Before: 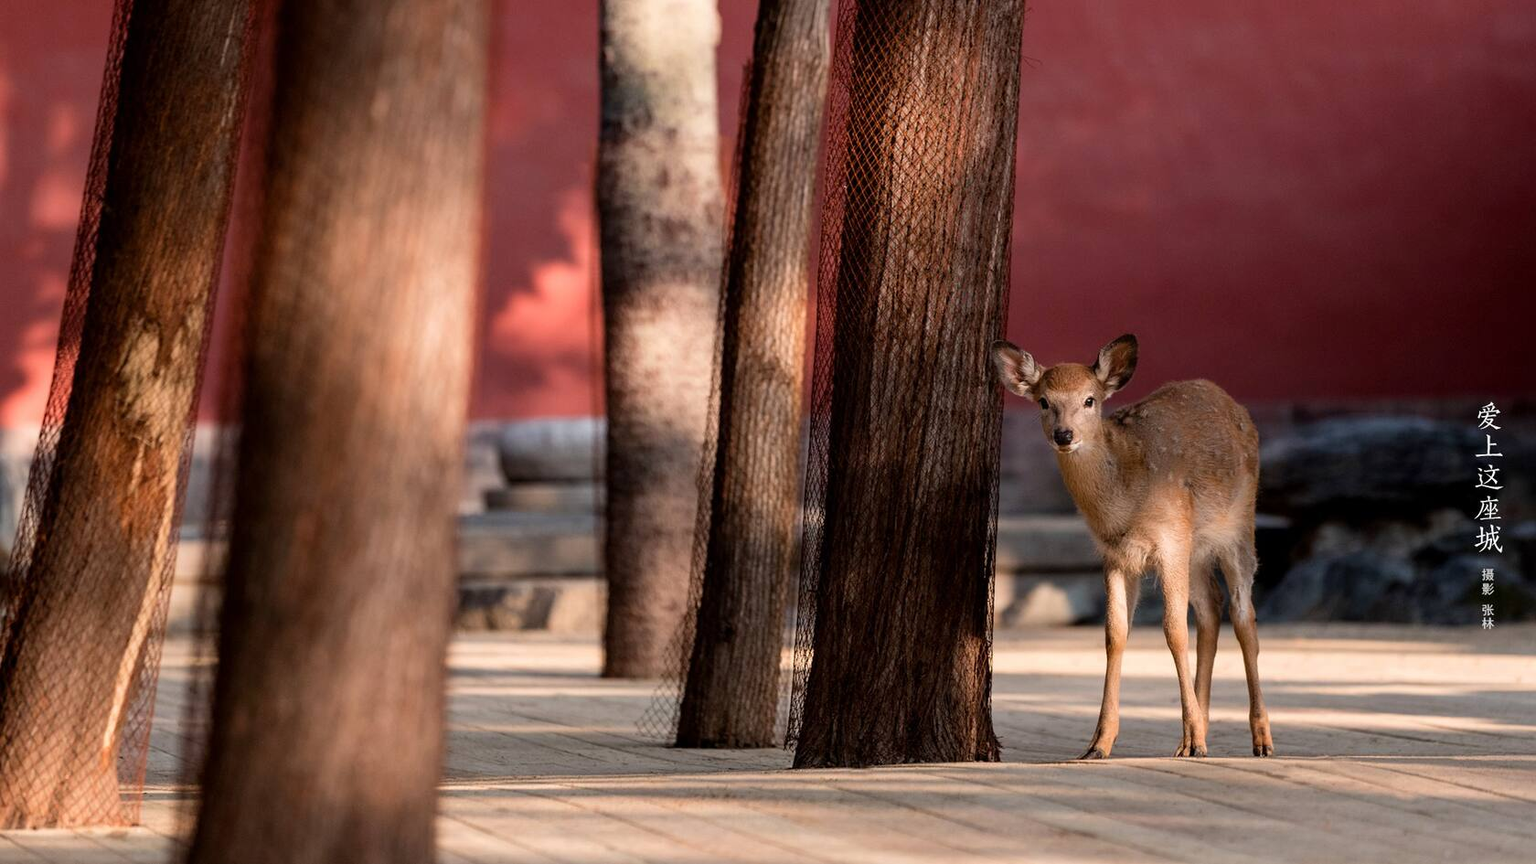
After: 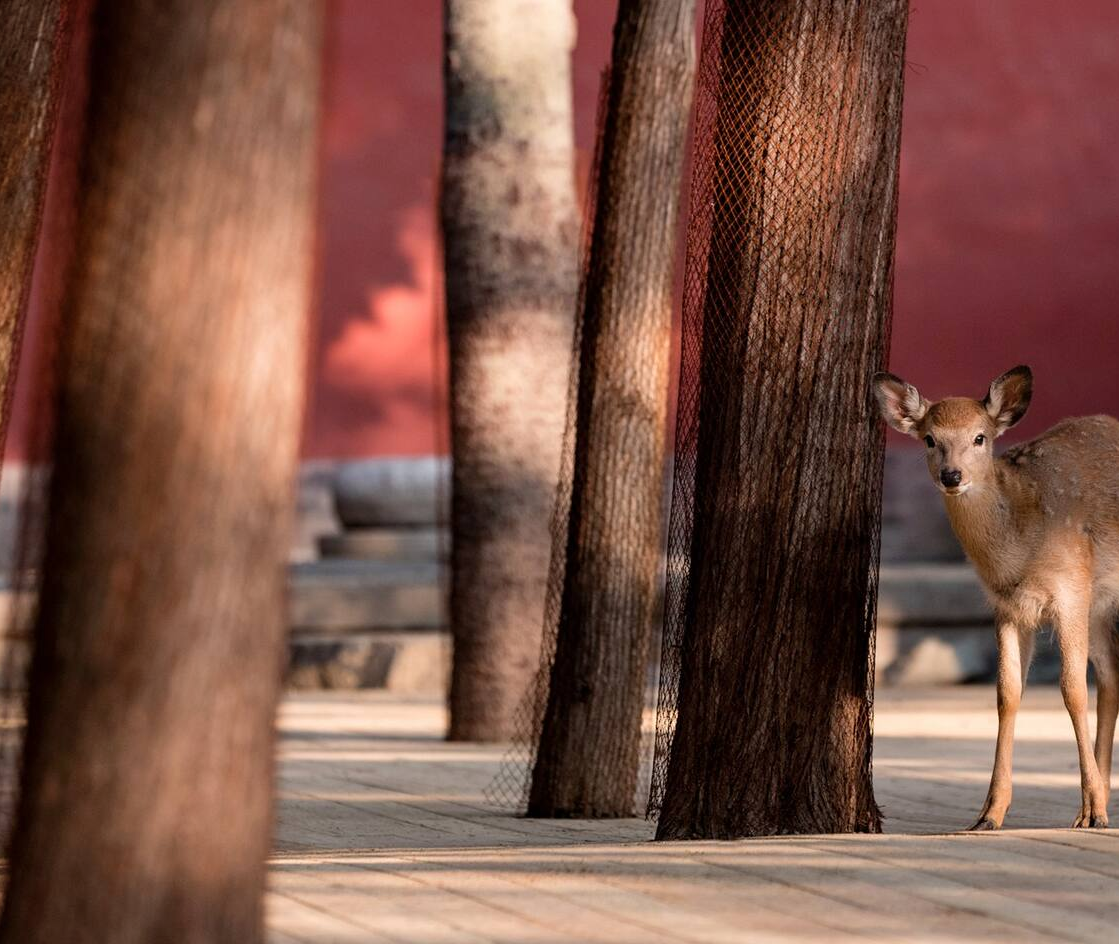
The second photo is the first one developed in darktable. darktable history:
crop and rotate: left 12.673%, right 20.66%
shadows and highlights: radius 125.46, shadows 30.51, highlights -30.51, low approximation 0.01, soften with gaussian
